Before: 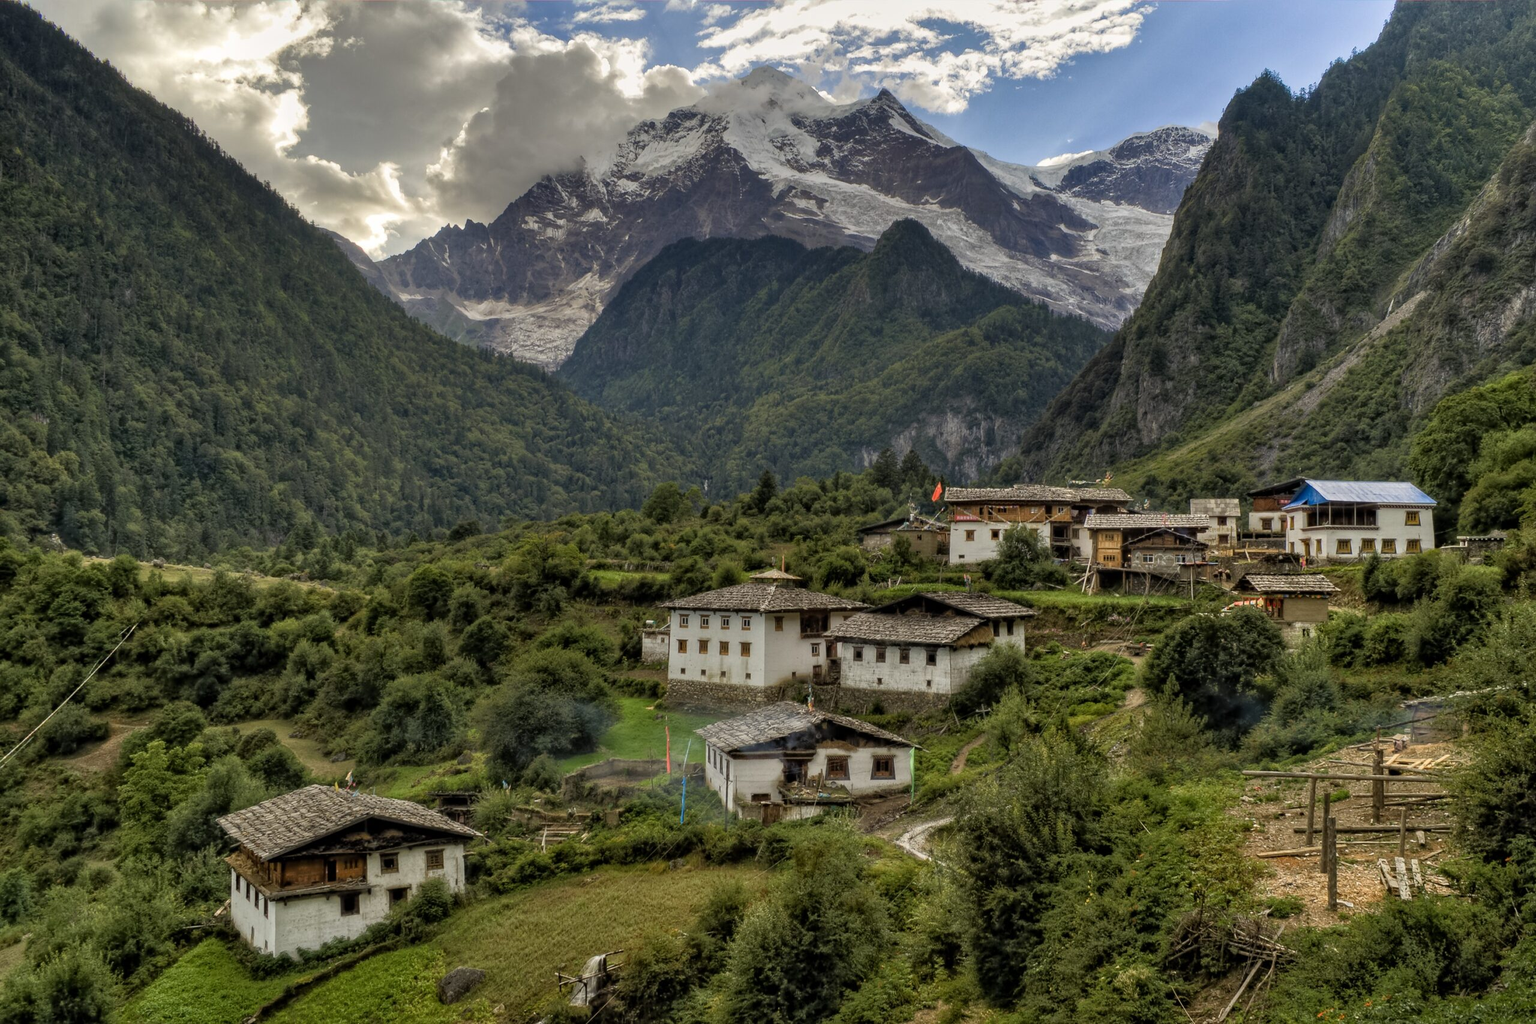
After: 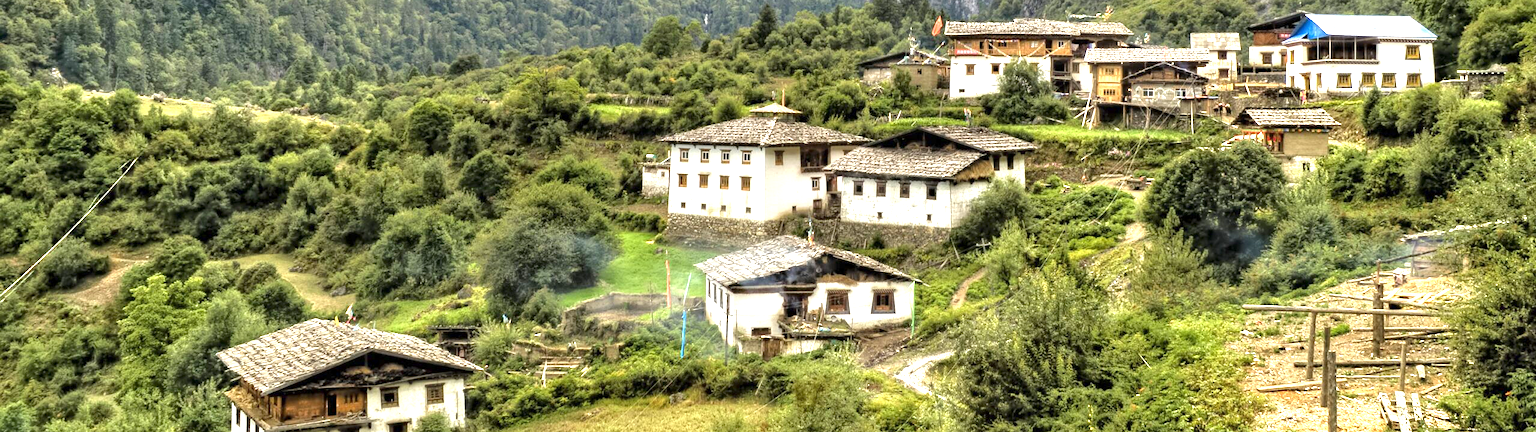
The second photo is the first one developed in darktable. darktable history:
exposure: exposure 2 EV, compensate highlight preservation false
crop: top 45.551%, bottom 12.262%
